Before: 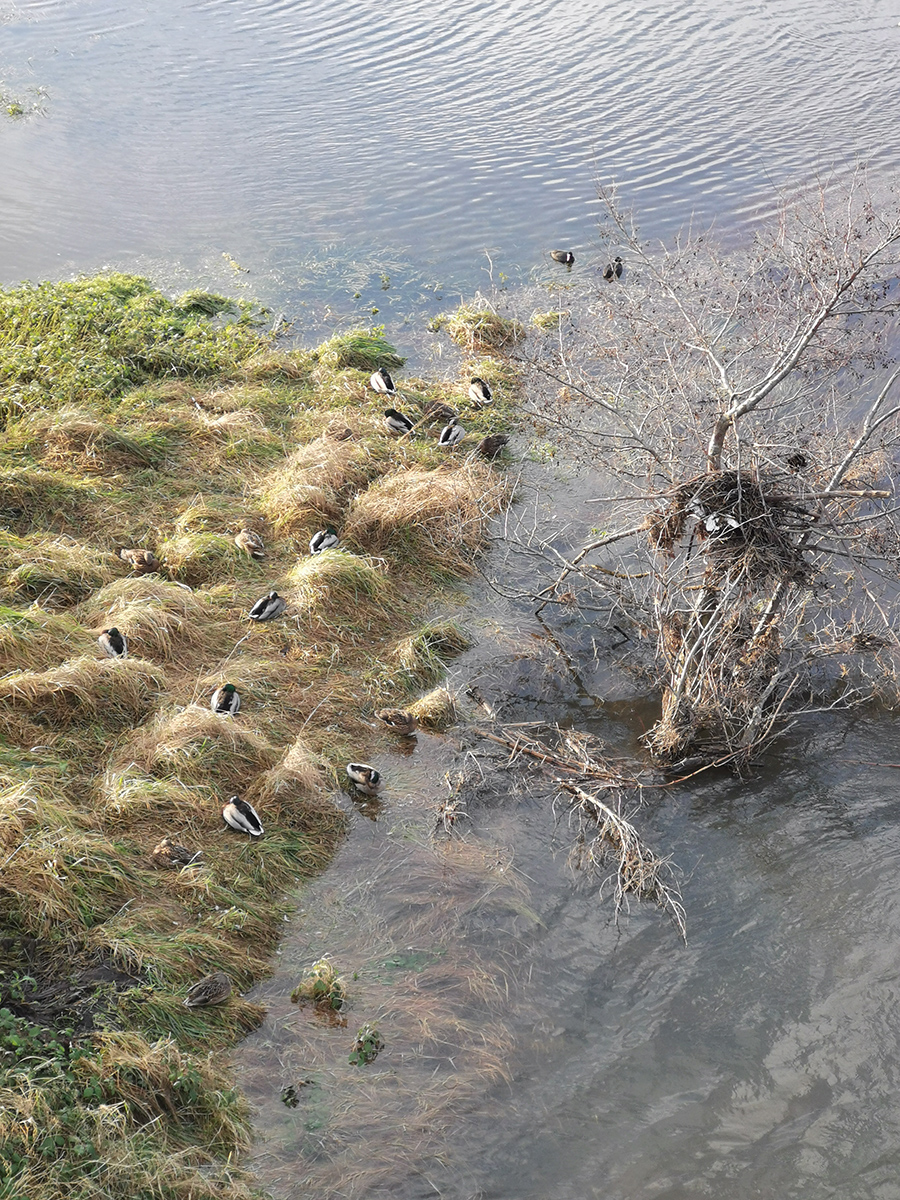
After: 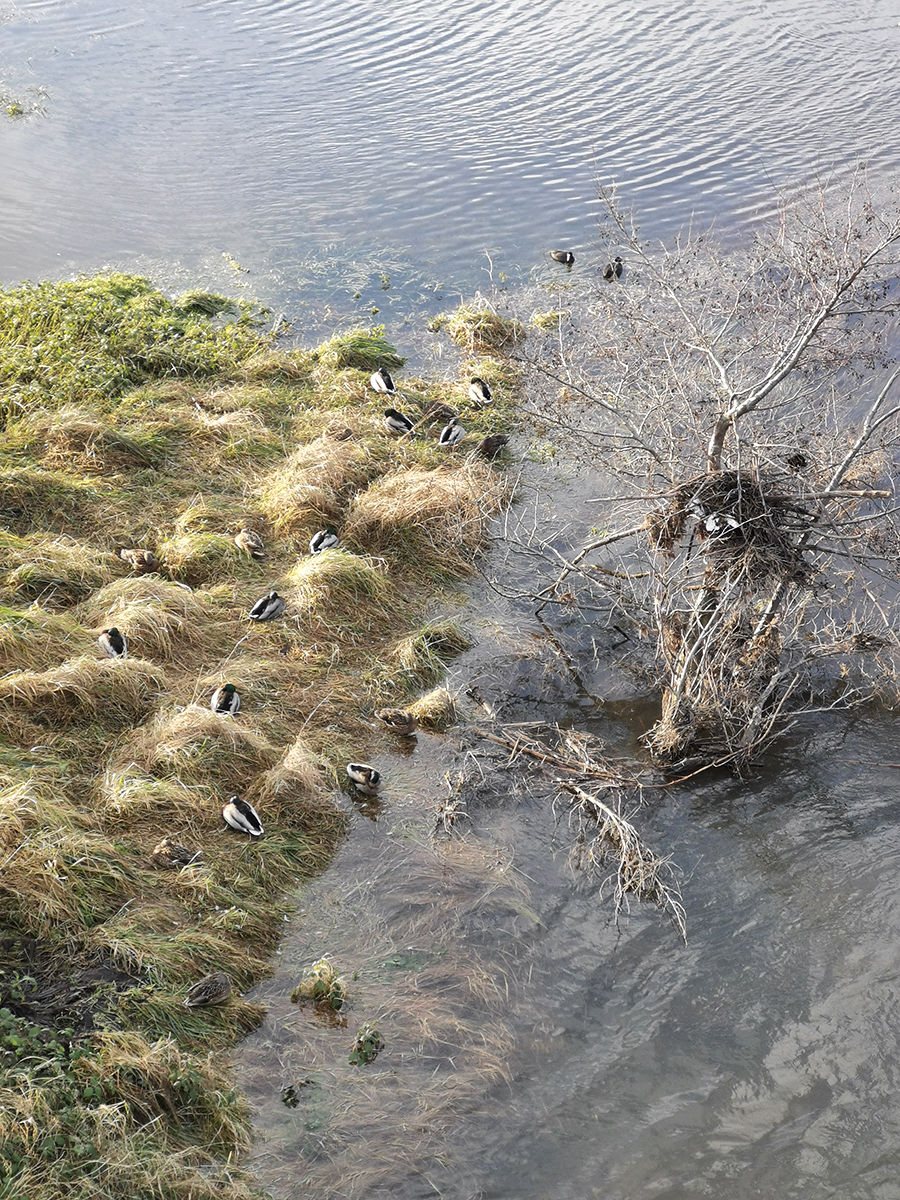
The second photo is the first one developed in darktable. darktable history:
color contrast: green-magenta contrast 0.81
local contrast: mode bilateral grid, contrast 20, coarseness 50, detail 132%, midtone range 0.2
